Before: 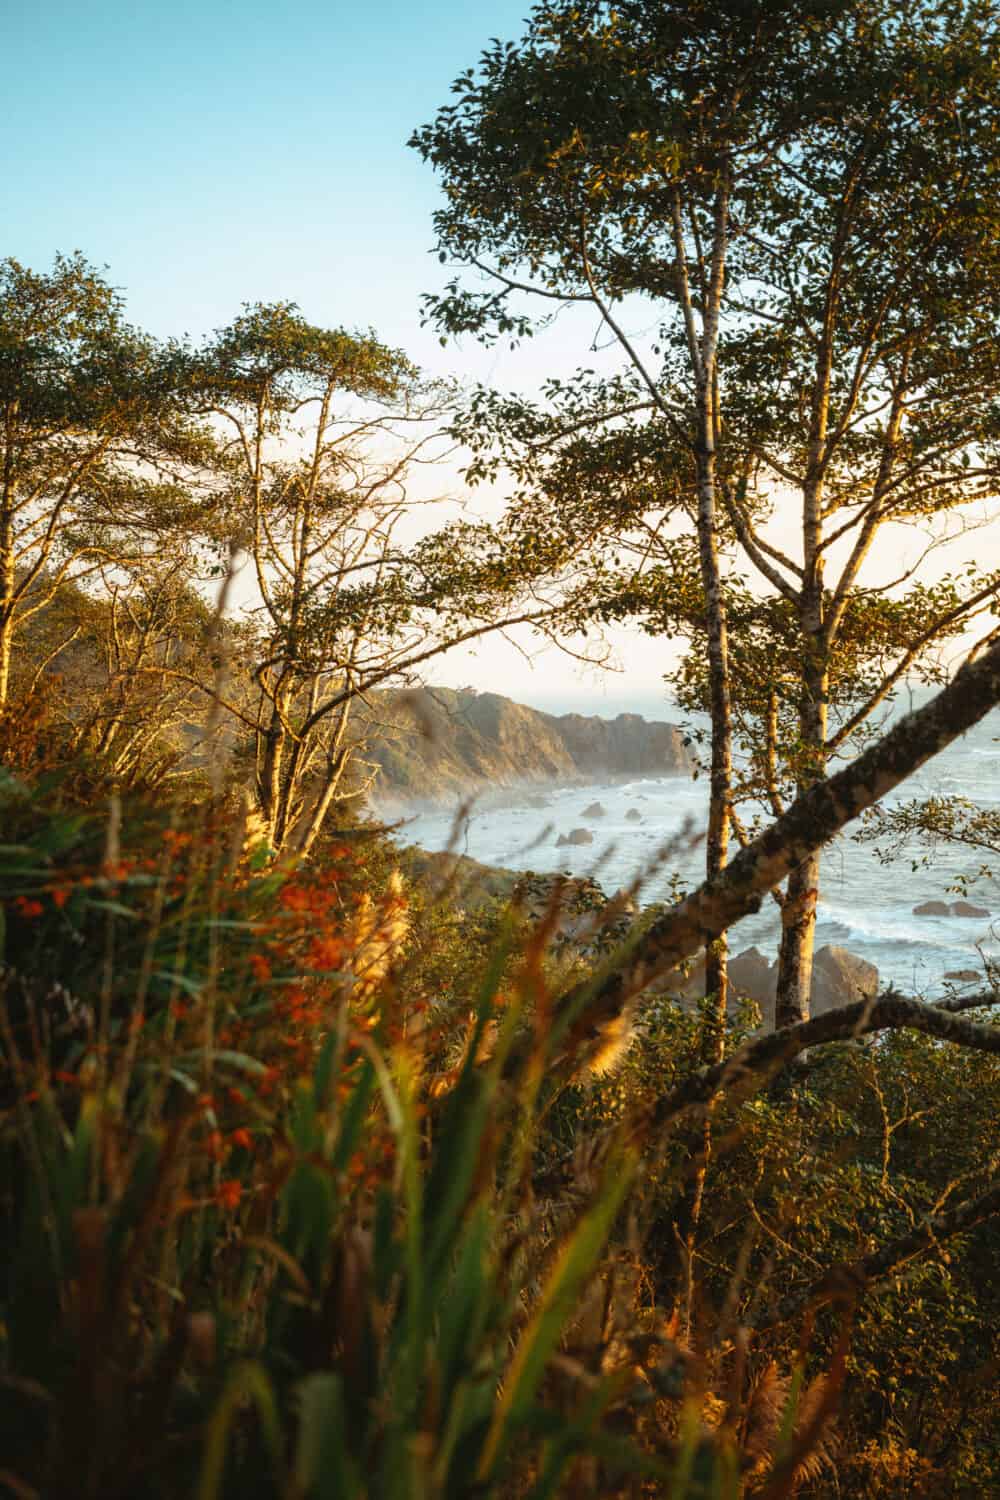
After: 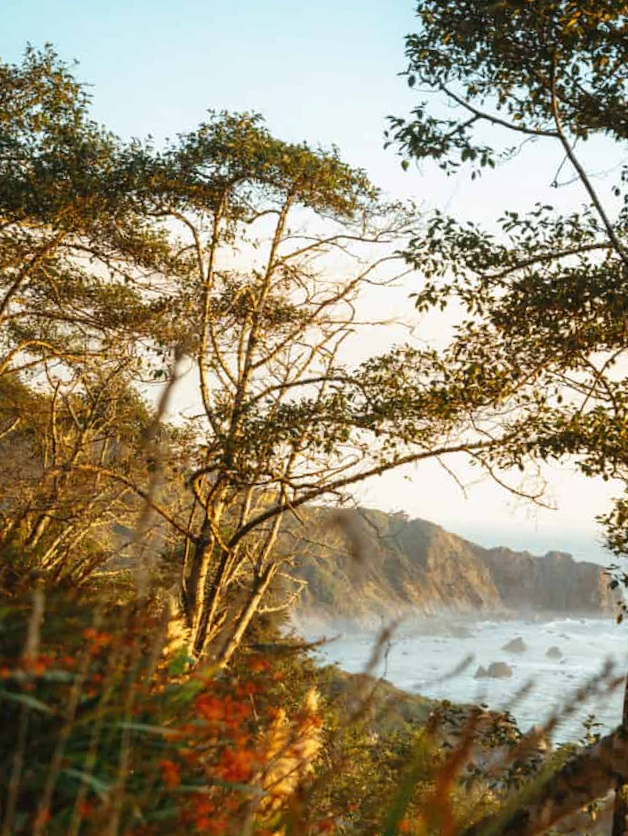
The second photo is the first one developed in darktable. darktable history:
crop and rotate: angle -4.86°, left 2.103%, top 6.806%, right 27.24%, bottom 30.543%
tone equalizer: edges refinement/feathering 500, mask exposure compensation -1.57 EV, preserve details guided filter
